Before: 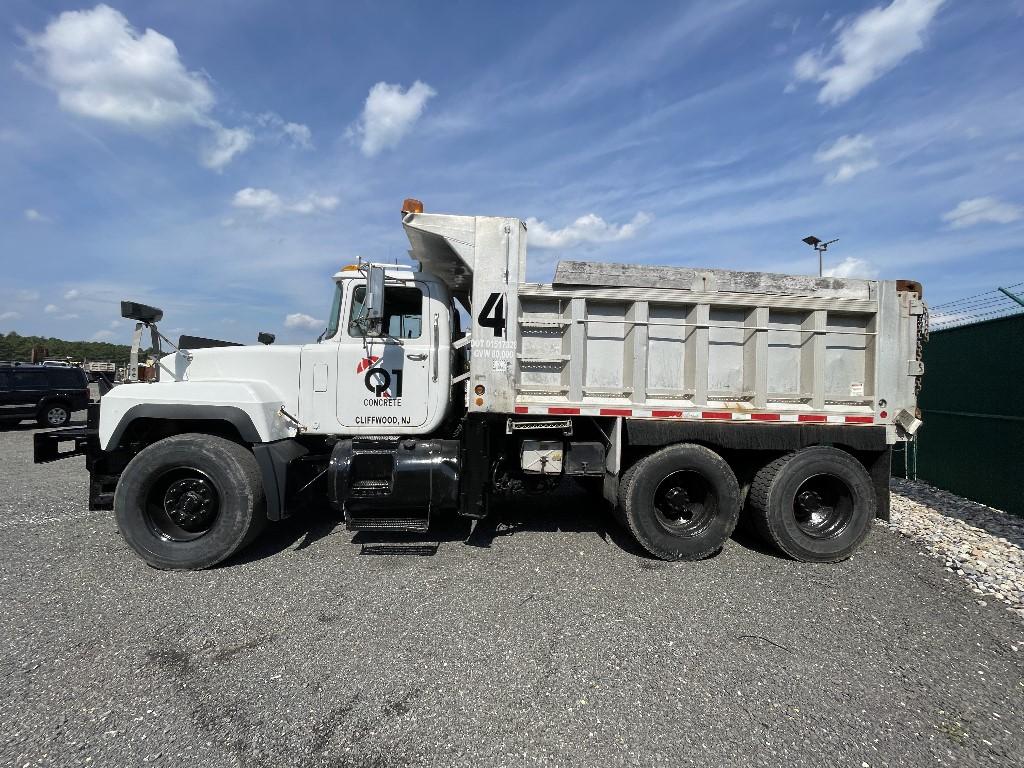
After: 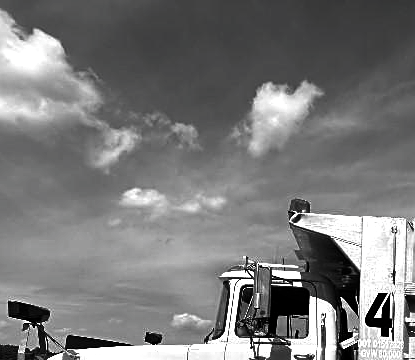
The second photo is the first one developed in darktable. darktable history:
crop and rotate: left 11.105%, top 0.088%, right 48.323%, bottom 52.98%
exposure: exposure 0.567 EV, compensate exposure bias true, compensate highlight preservation false
sharpen: on, module defaults
contrast brightness saturation: contrast -0.035, brightness -0.606, saturation -0.993
